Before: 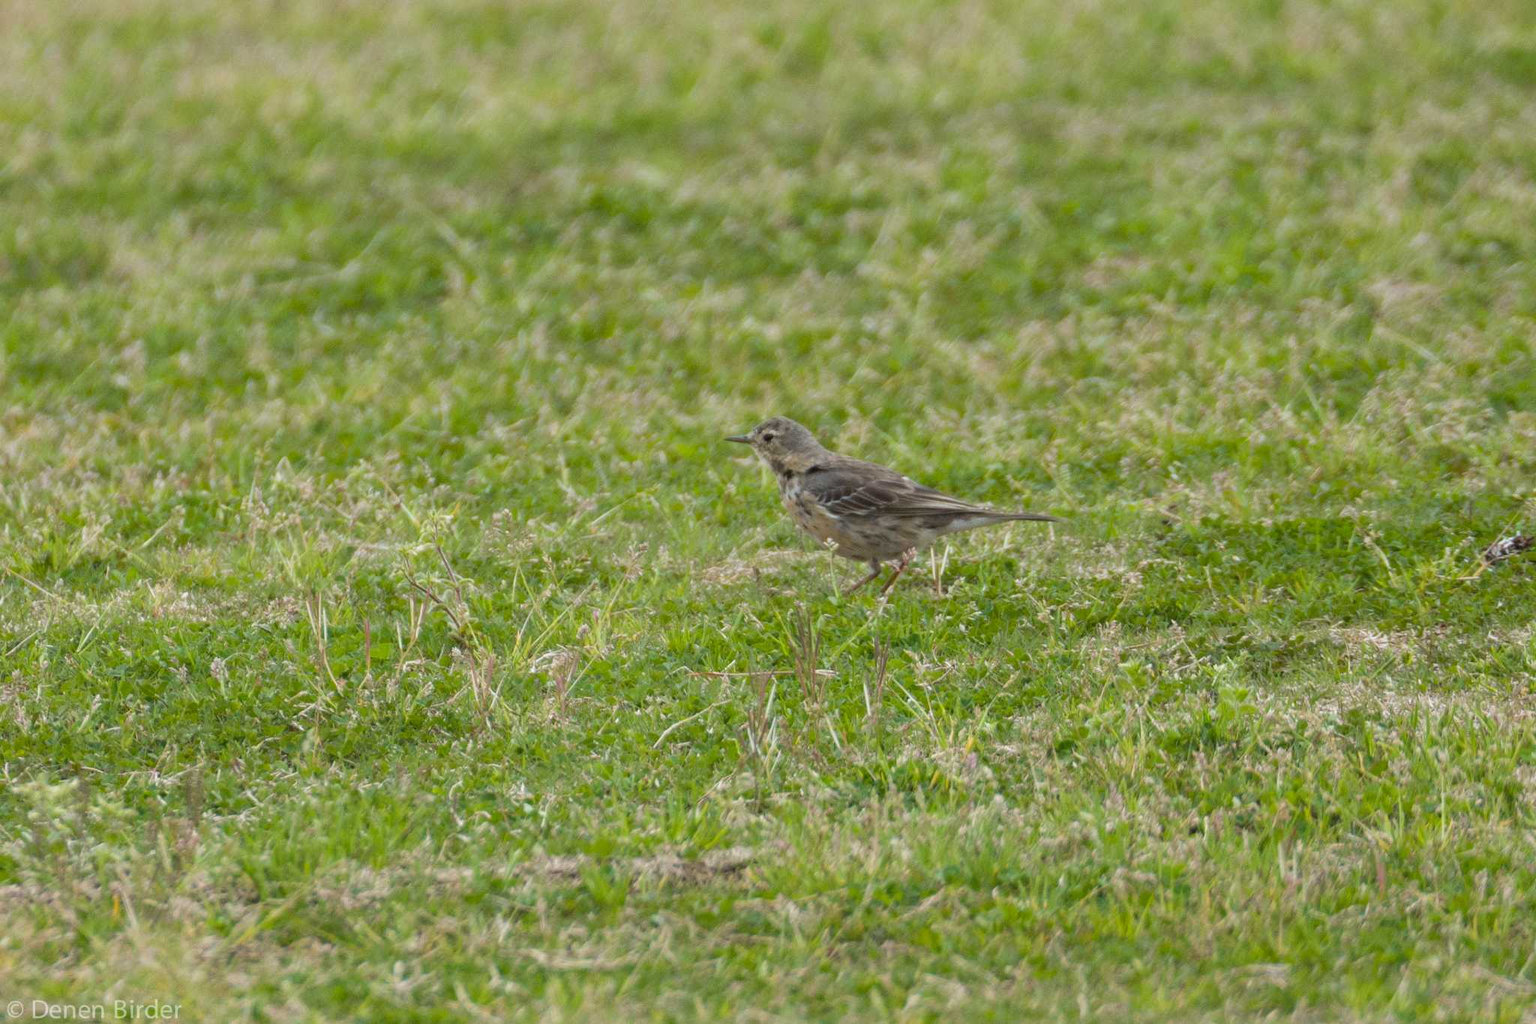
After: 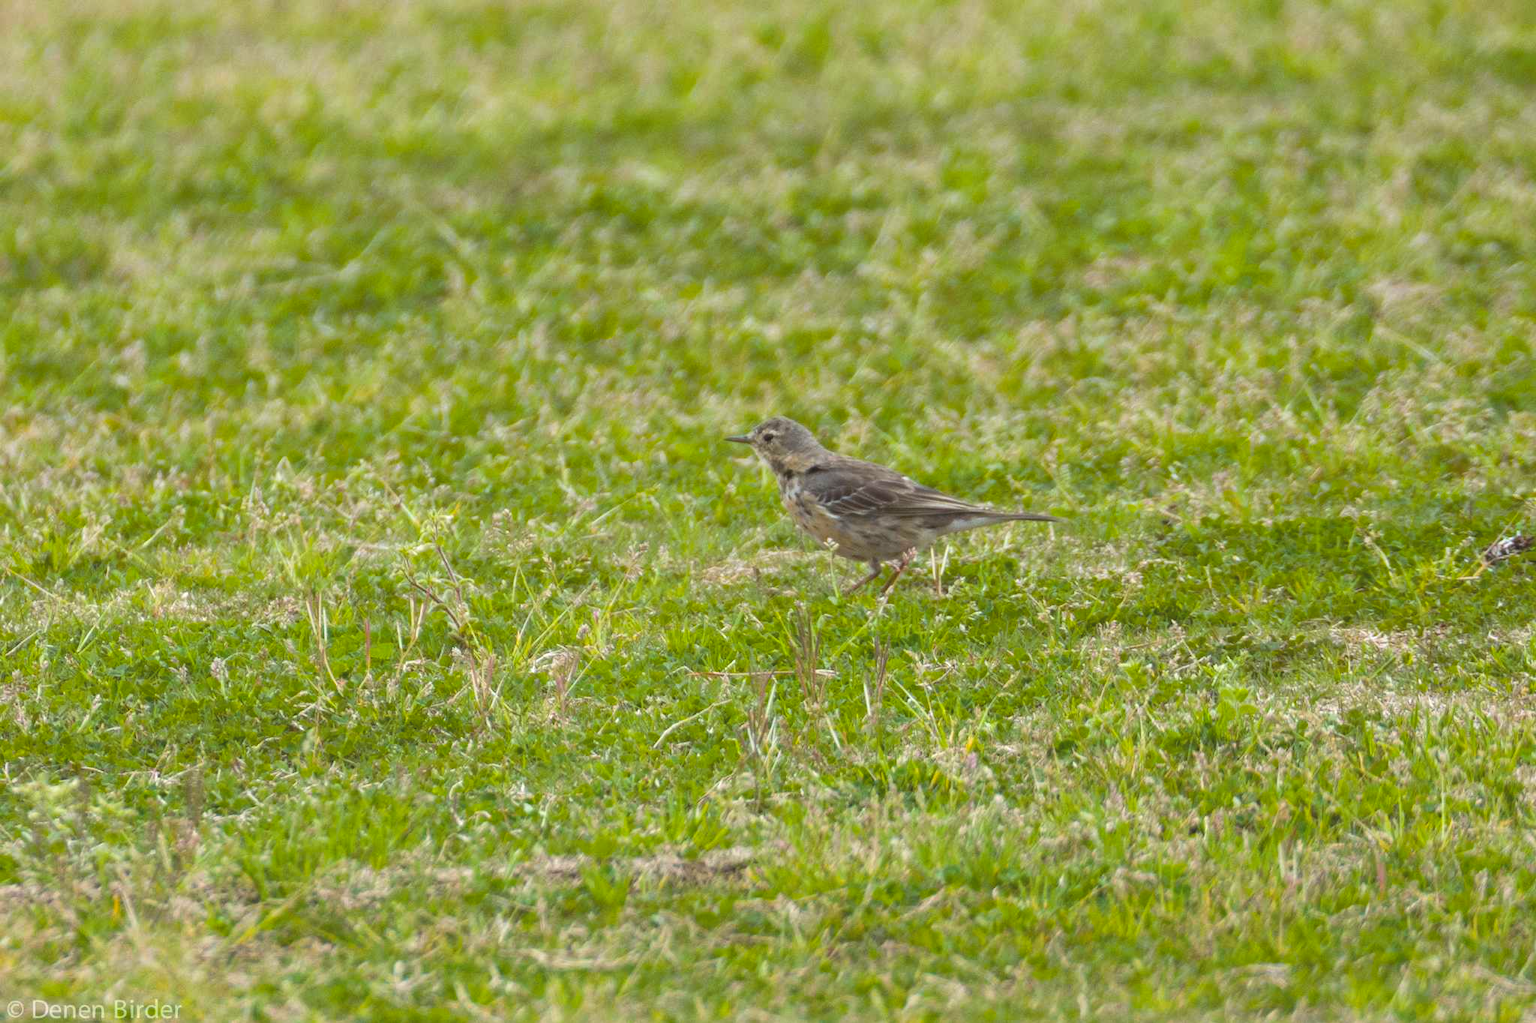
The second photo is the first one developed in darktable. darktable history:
exposure: black level correction 0.001, compensate highlight preservation false
color balance rgb: shadows lift › chroma 1.044%, shadows lift › hue 29.38°, perceptual saturation grading › global saturation 29.387%, perceptual brilliance grading › highlights 16.147%, perceptual brilliance grading › shadows -14.273%, global vibrance 7.848%
contrast brightness saturation: contrast -0.156, brightness 0.052, saturation -0.126
